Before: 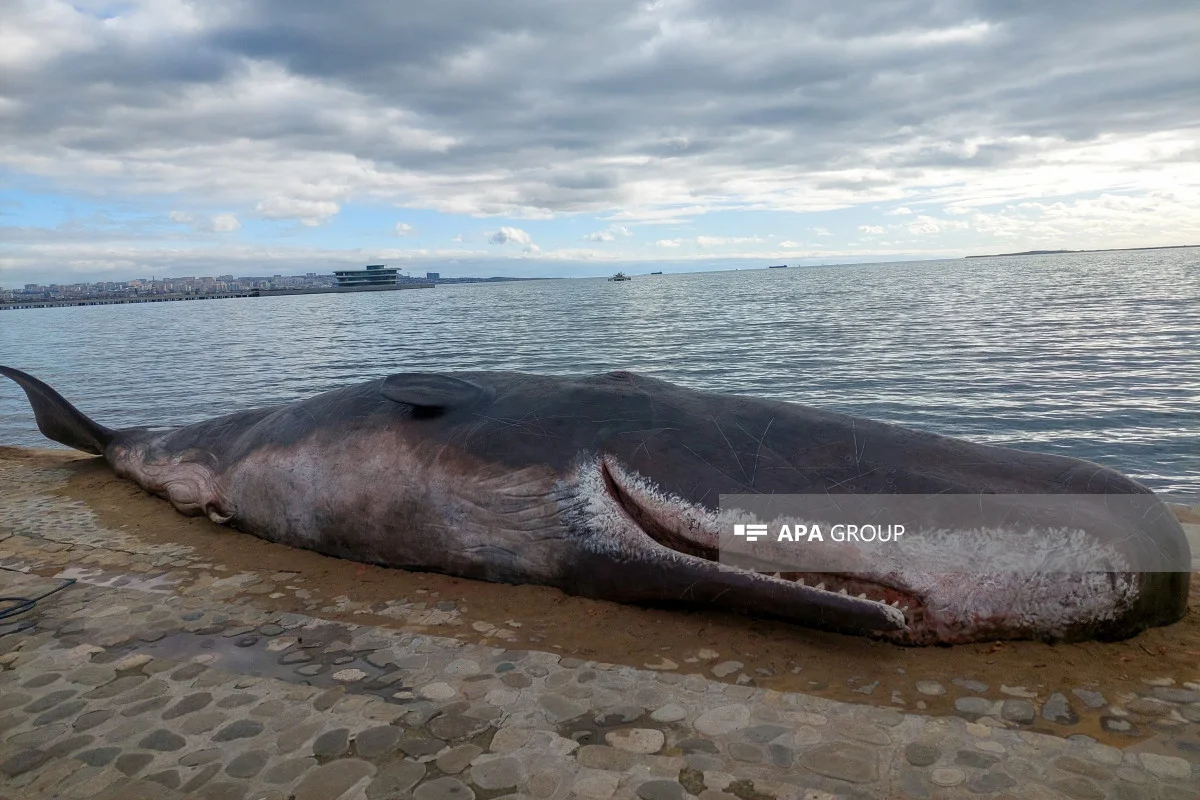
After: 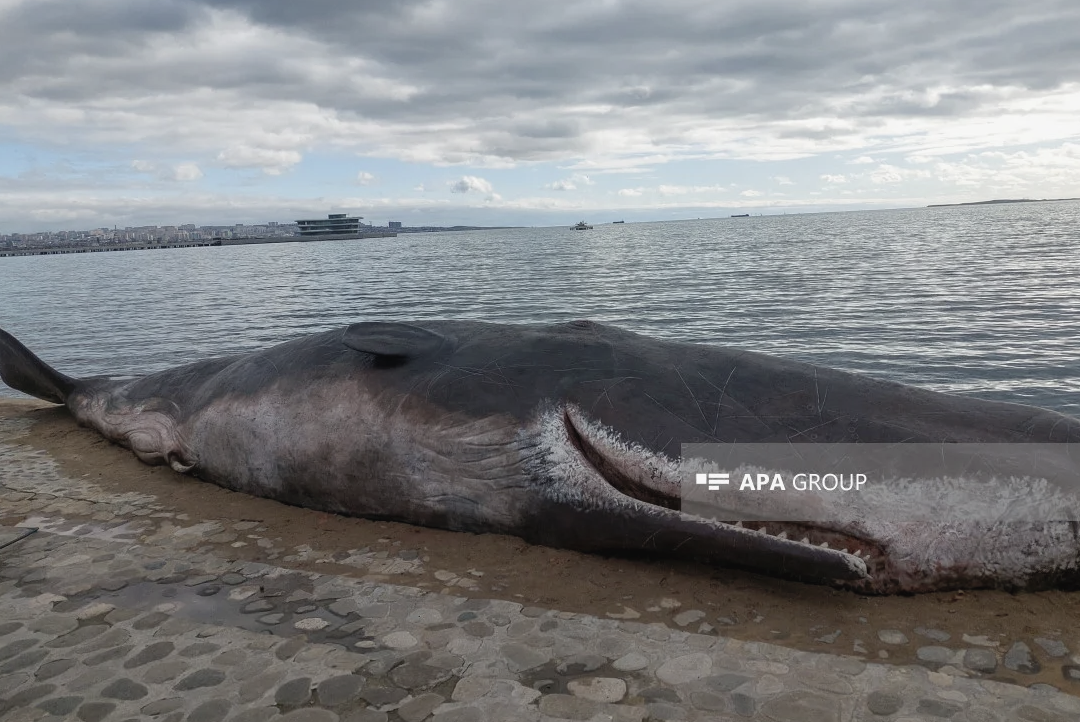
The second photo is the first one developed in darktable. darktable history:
crop: left 3.222%, top 6.403%, right 6.777%, bottom 3.262%
contrast brightness saturation: contrast -0.054, saturation -0.418
